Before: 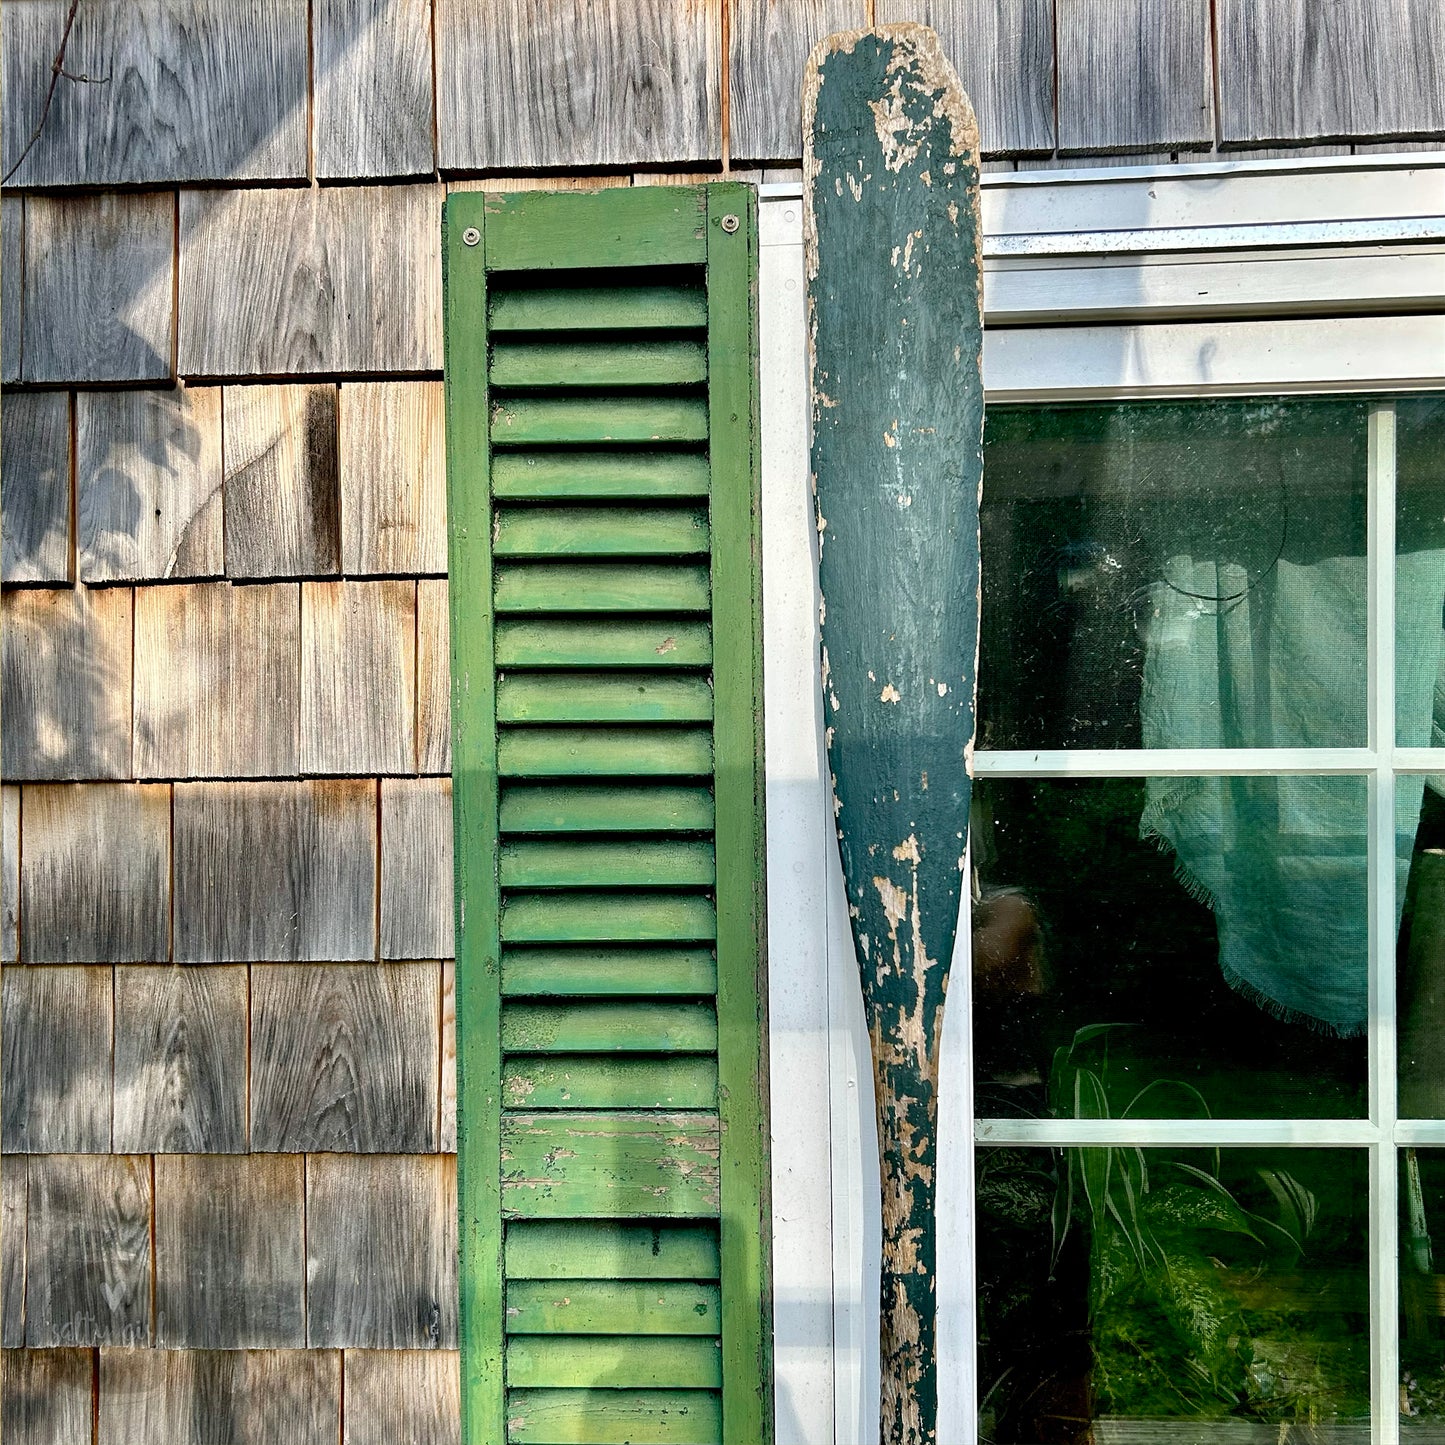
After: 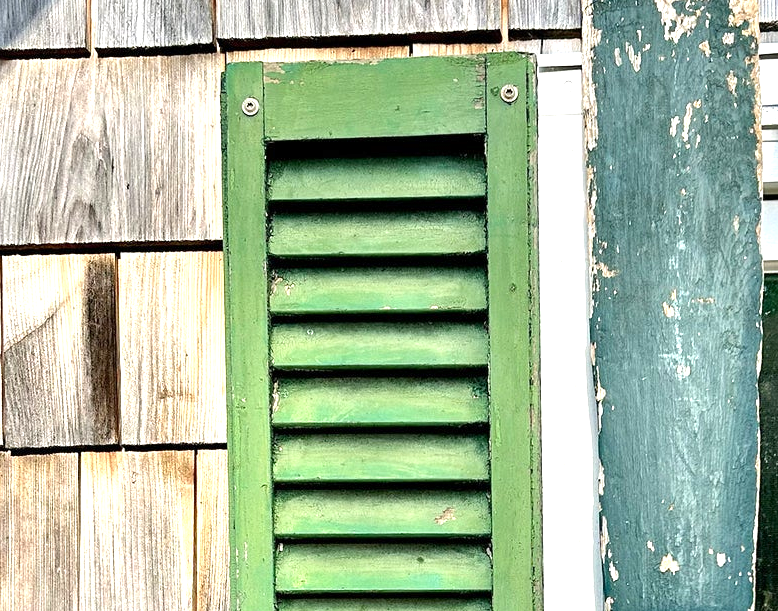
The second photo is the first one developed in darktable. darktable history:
exposure: exposure 0.77 EV, compensate highlight preservation false
crop: left 15.306%, top 9.065%, right 30.789%, bottom 48.638%
